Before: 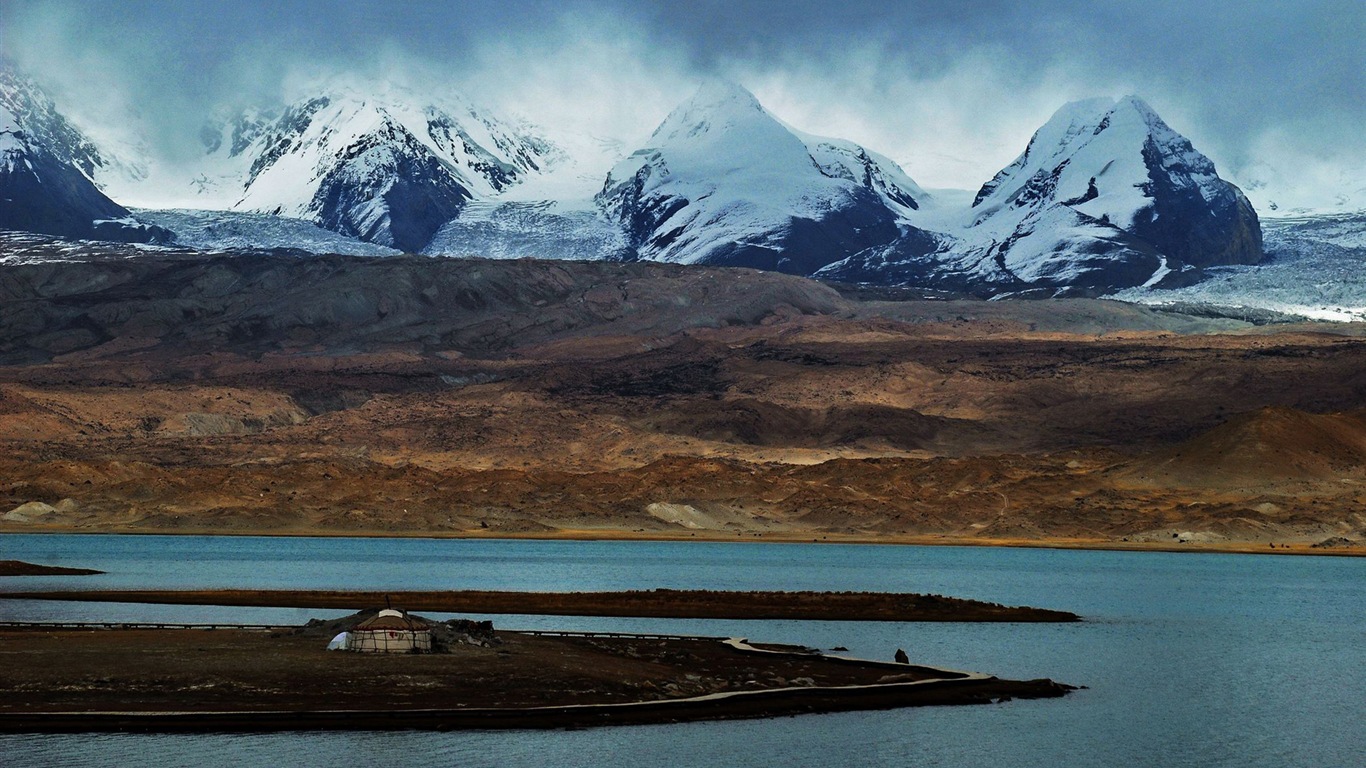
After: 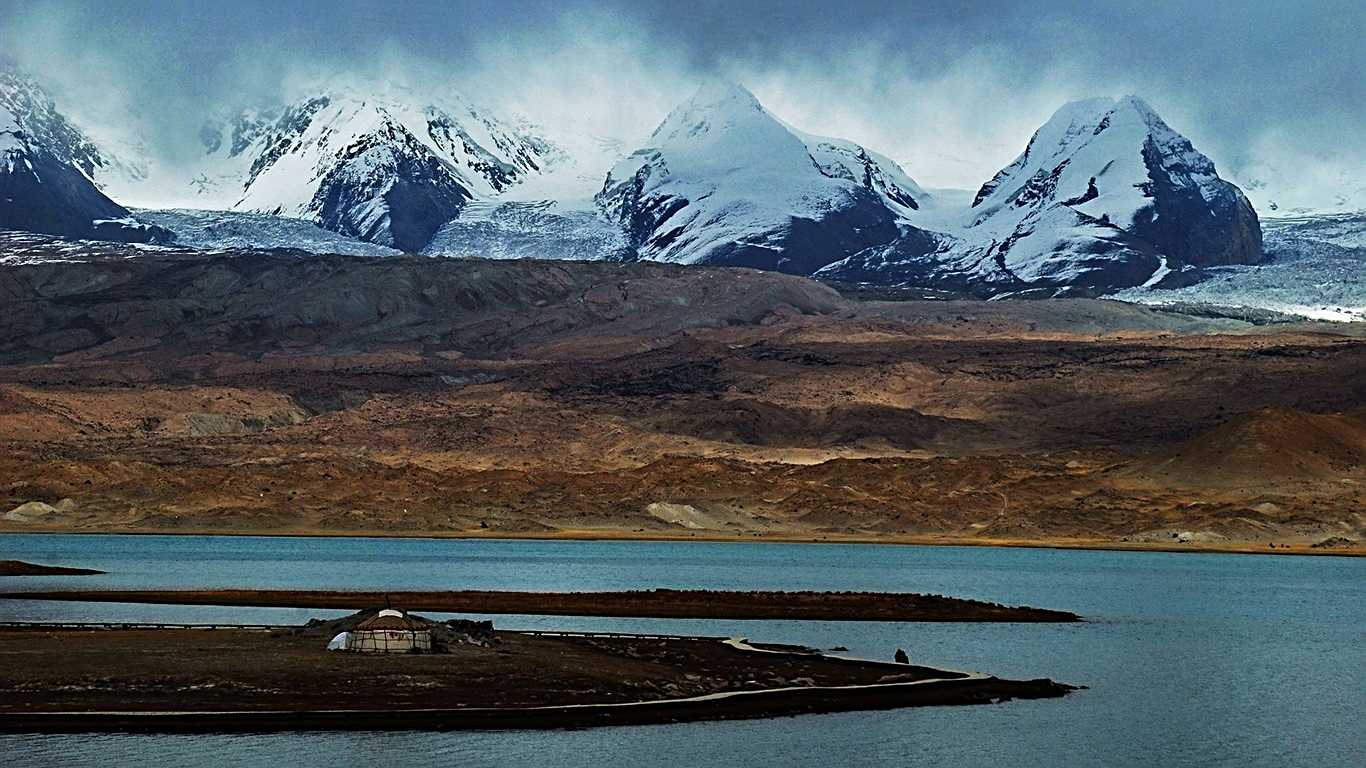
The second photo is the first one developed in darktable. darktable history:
sharpen: radius 2.749
